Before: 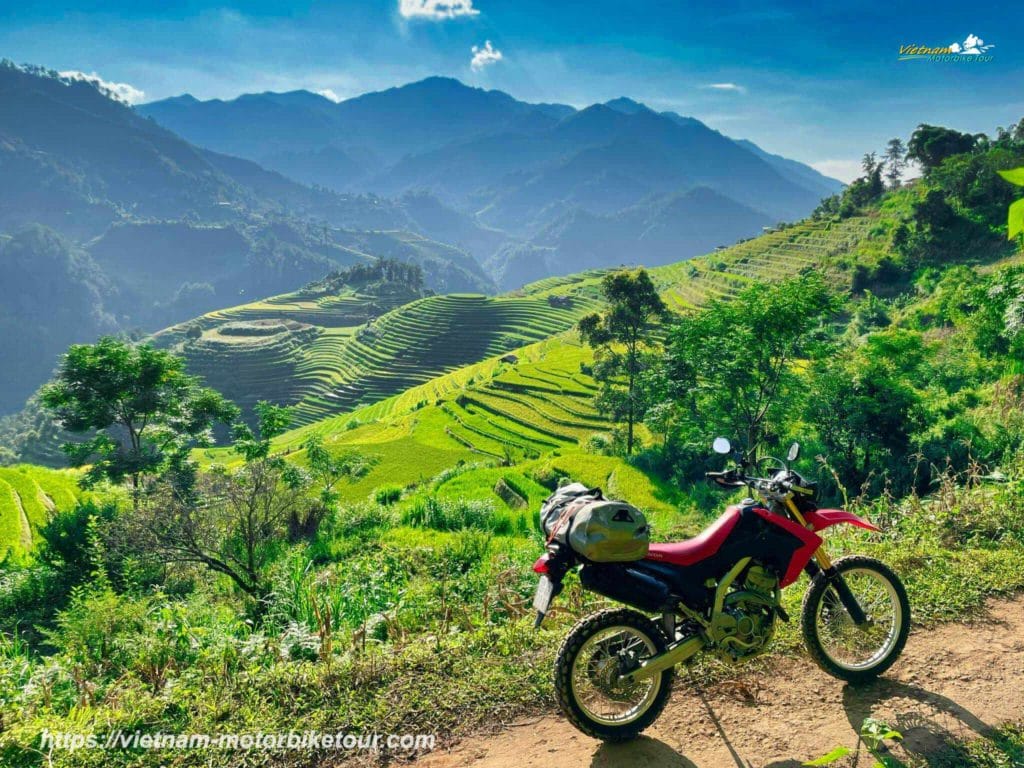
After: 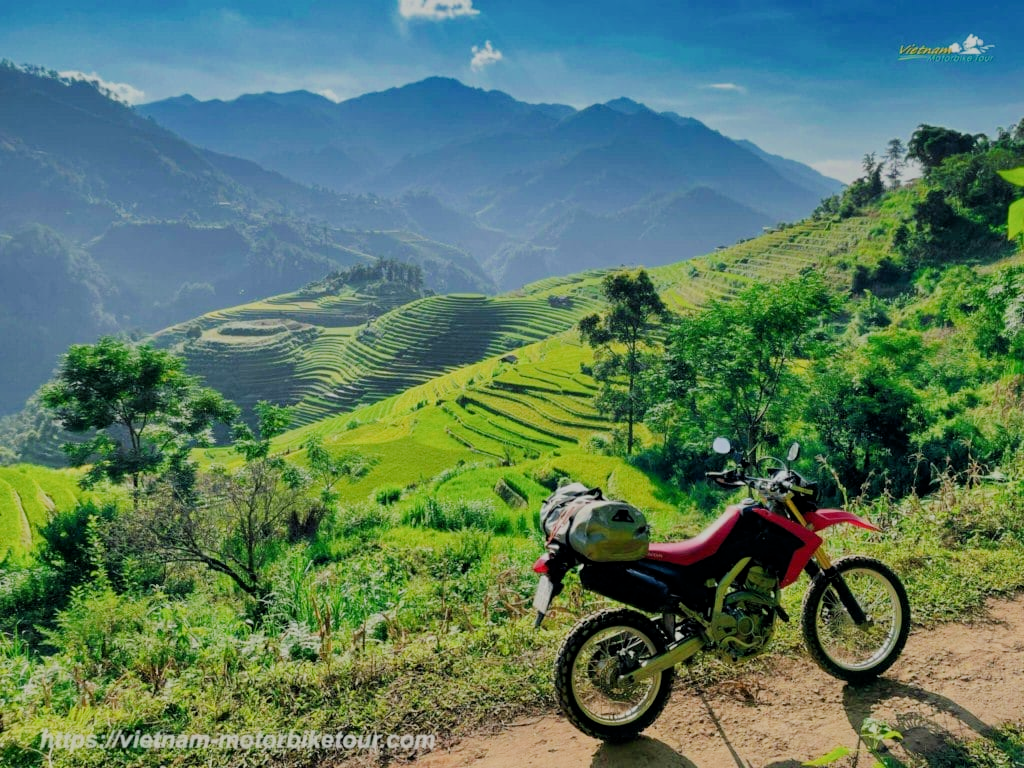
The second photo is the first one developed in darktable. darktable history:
filmic rgb: middle gray luminance 29.9%, black relative exposure -9 EV, white relative exposure 7 EV, target black luminance 0%, hardness 2.96, latitude 1.41%, contrast 0.96, highlights saturation mix 6.42%, shadows ↔ highlights balance 12.17%
